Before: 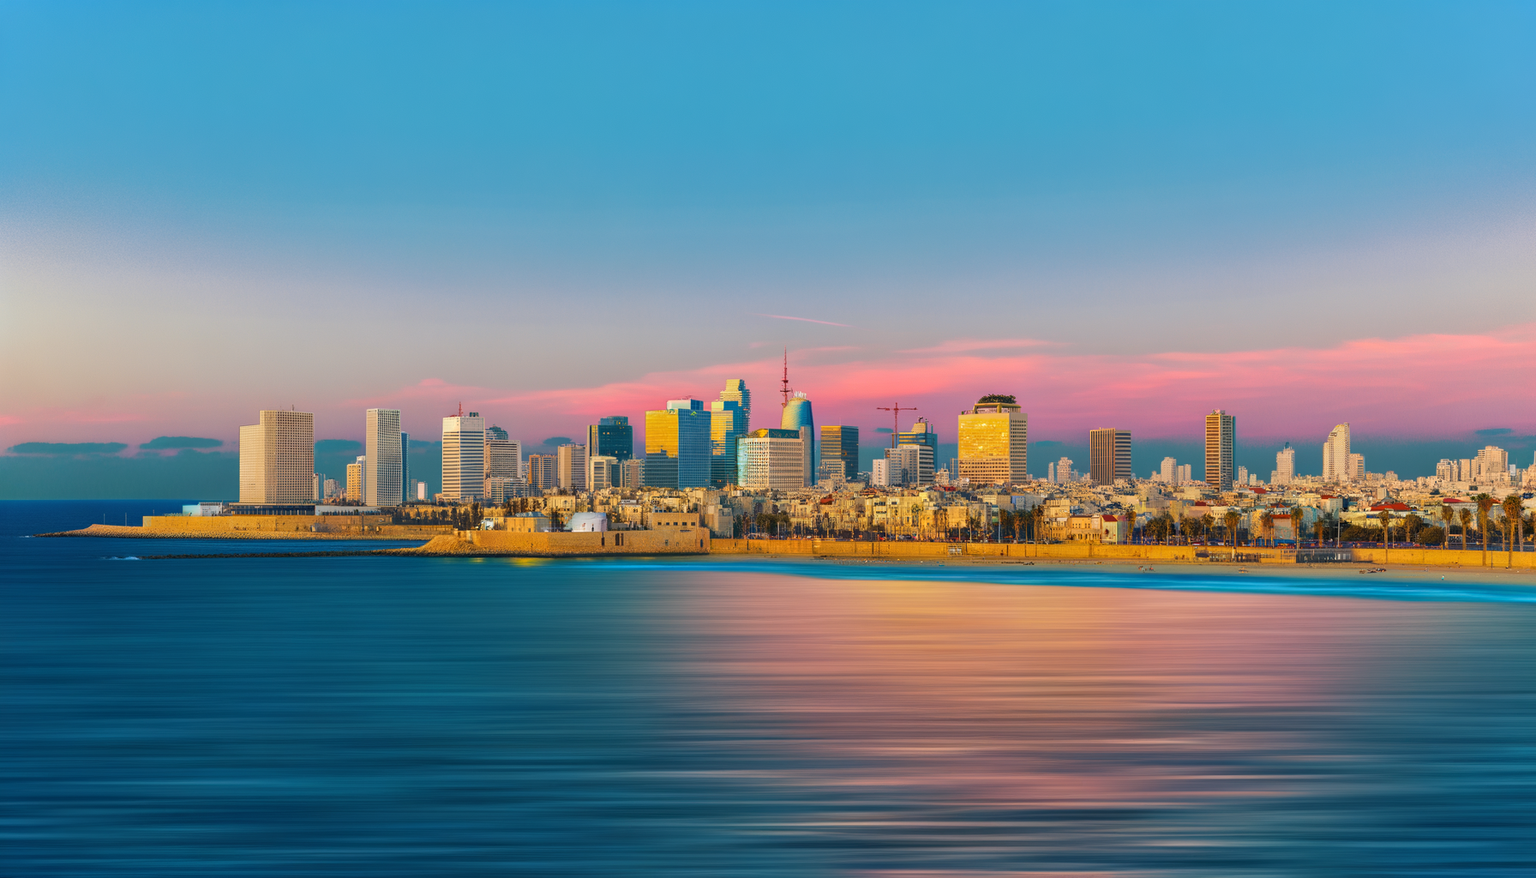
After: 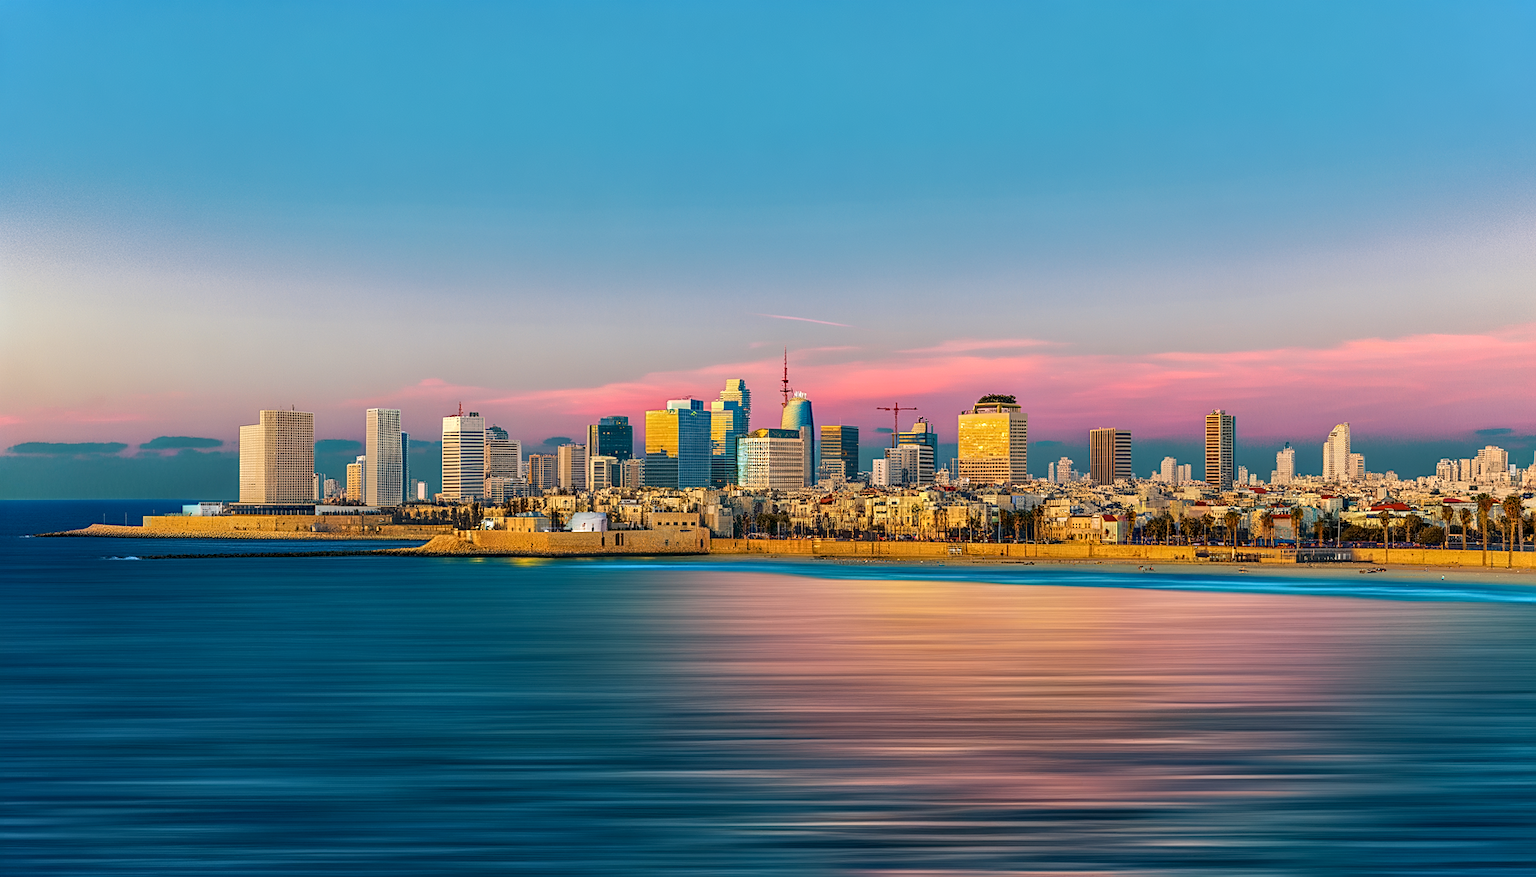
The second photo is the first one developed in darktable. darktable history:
sharpen: on, module defaults
local contrast: highlights 40%, shadows 60%, detail 136%, midtone range 0.514
